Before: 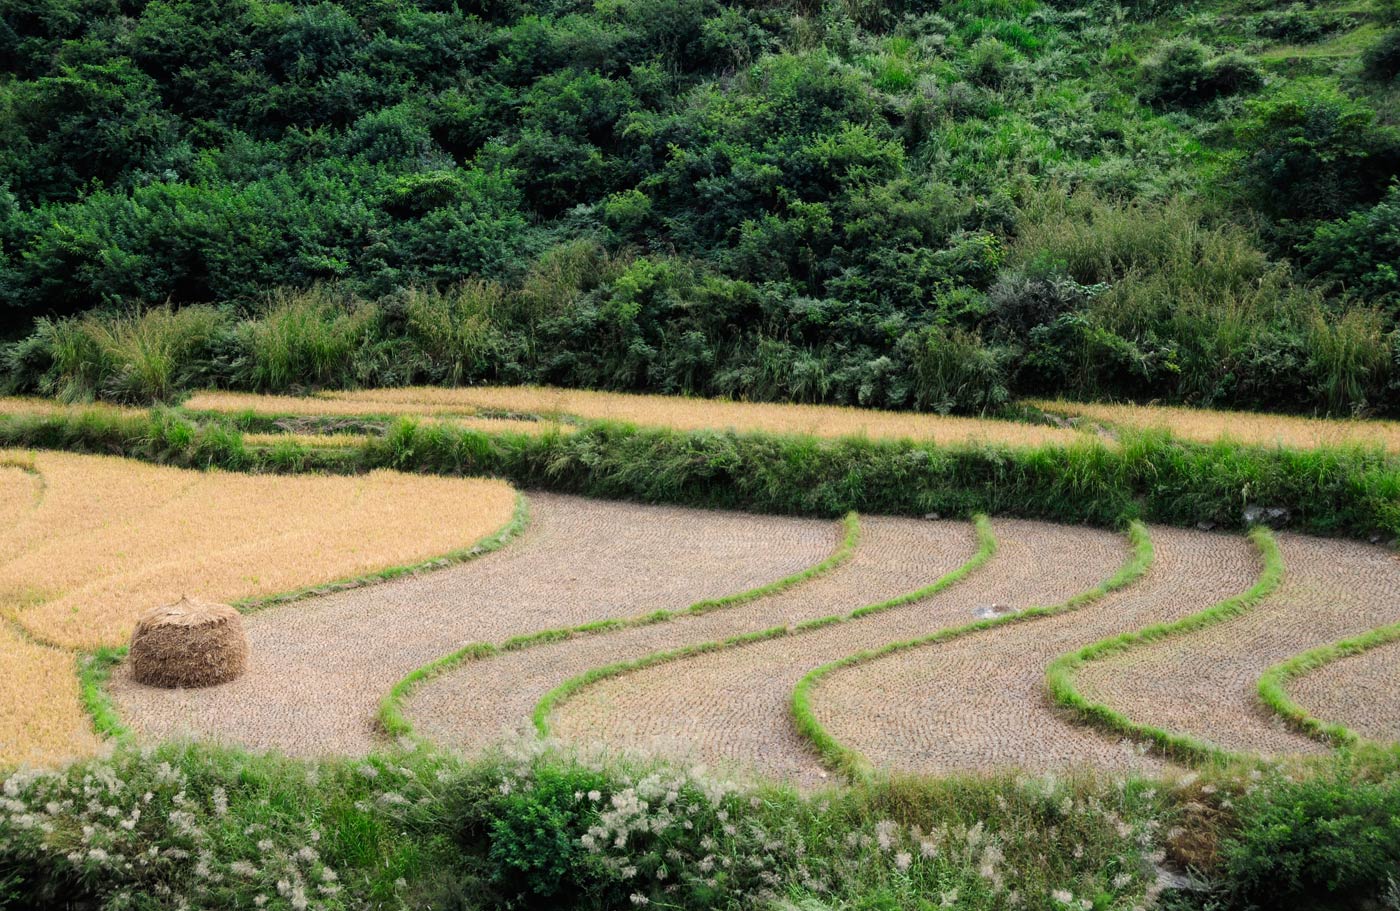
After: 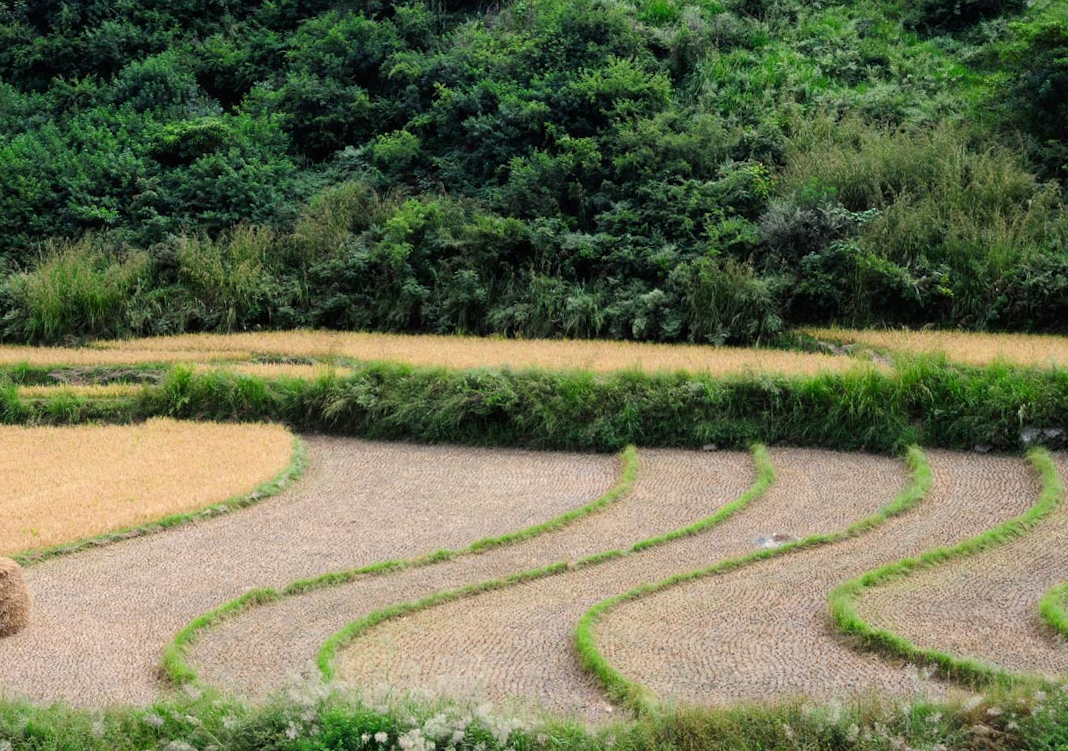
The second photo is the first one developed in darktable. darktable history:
rotate and perspective: rotation -1.77°, lens shift (horizontal) 0.004, automatic cropping off
crop: left 16.768%, top 8.653%, right 8.362%, bottom 12.485%
